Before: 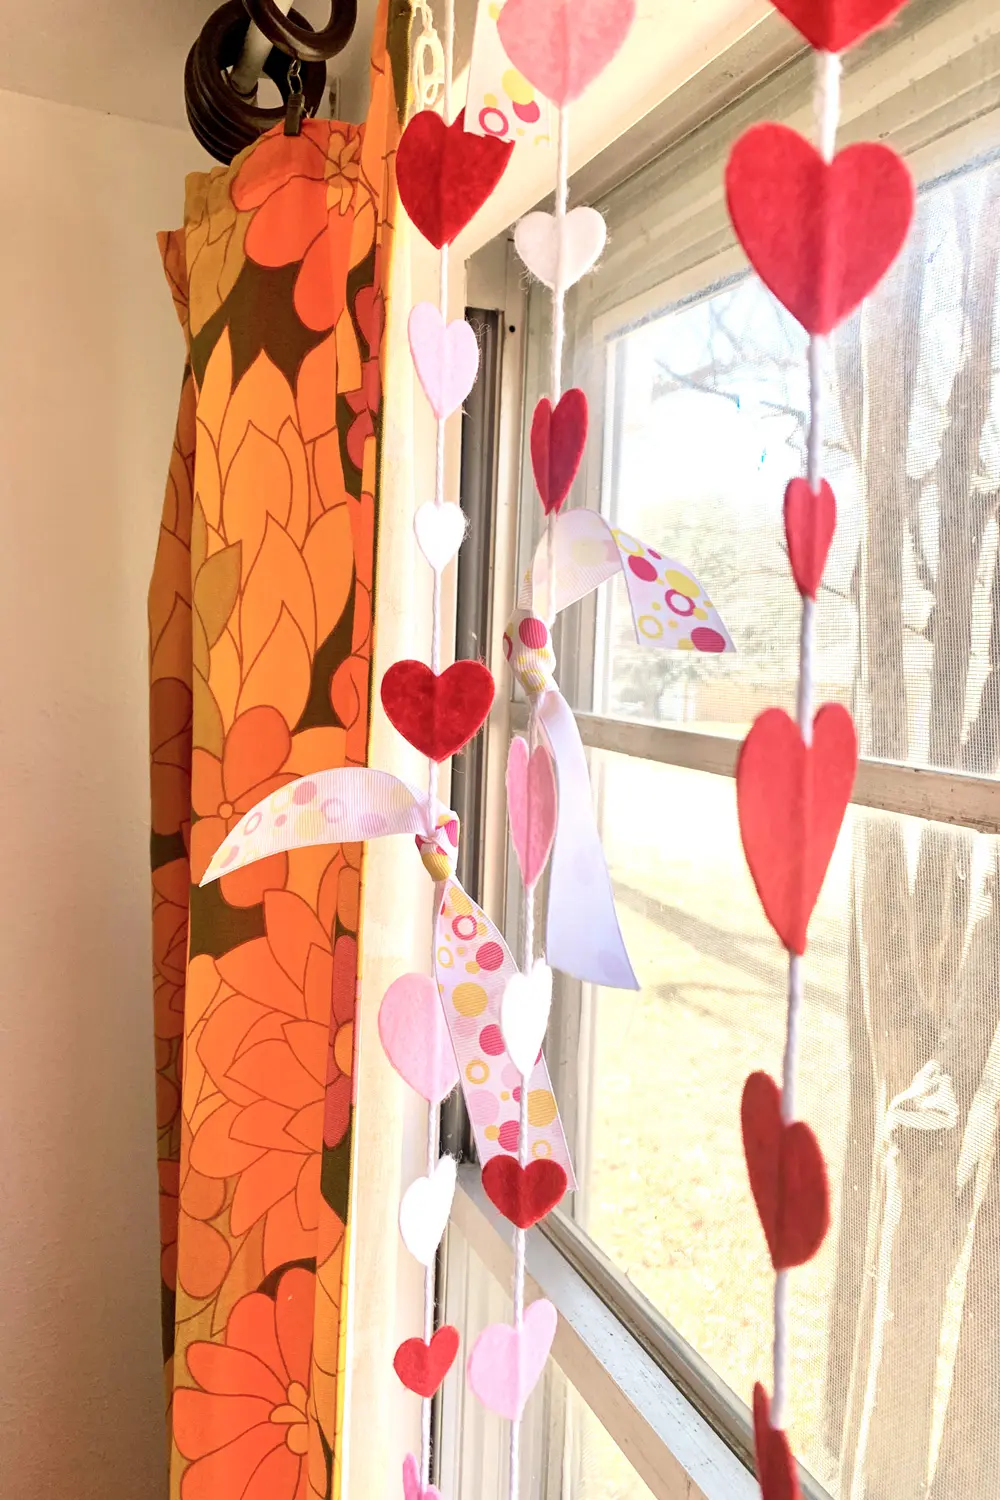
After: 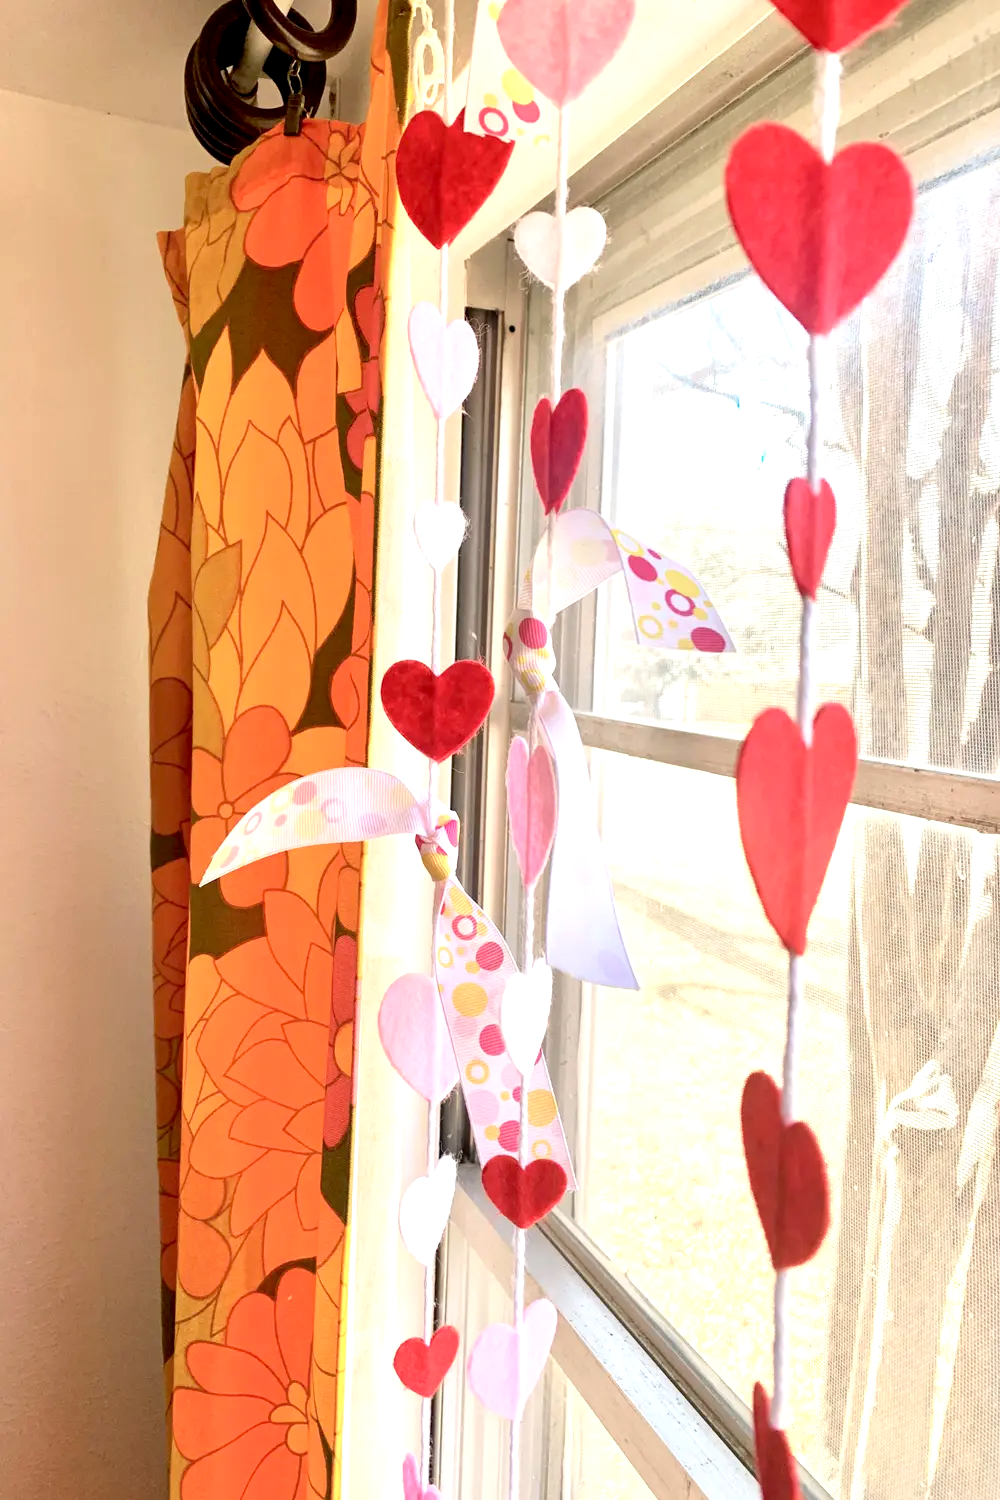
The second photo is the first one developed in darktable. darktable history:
exposure: black level correction 0.005, exposure 0.286 EV, compensate highlight preservation false
